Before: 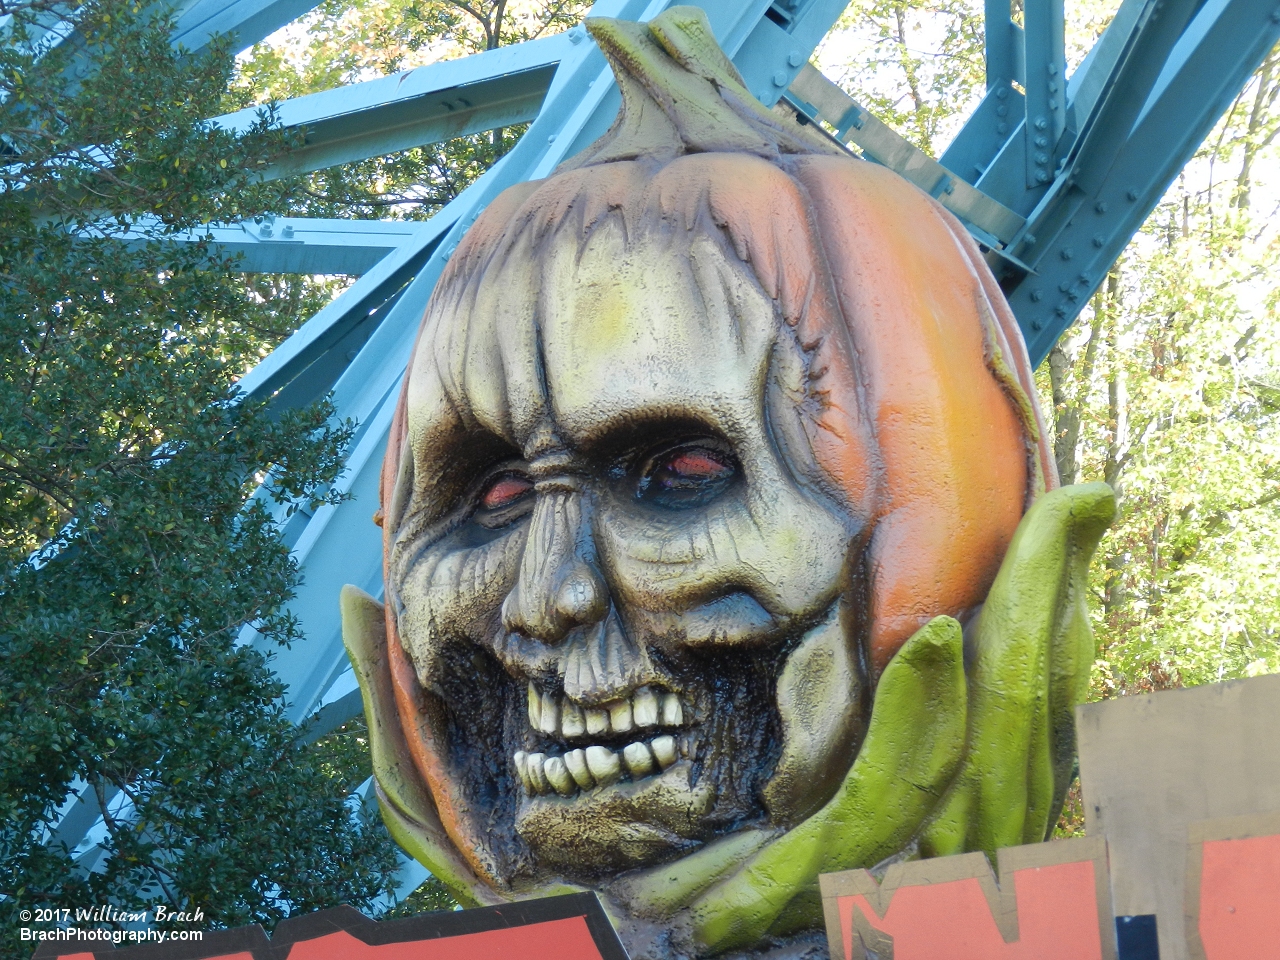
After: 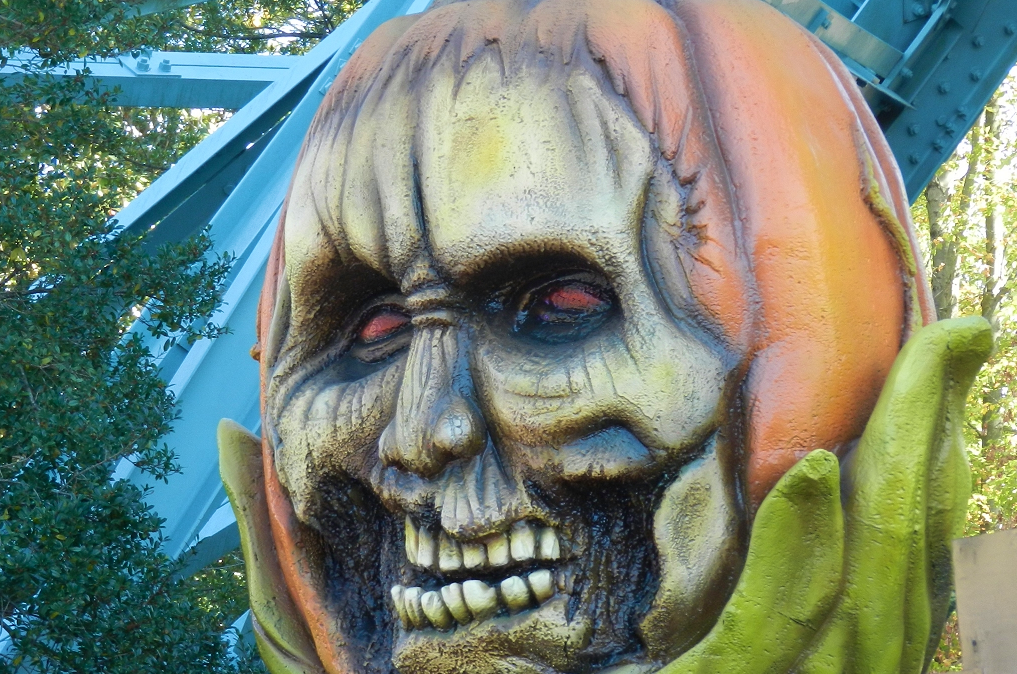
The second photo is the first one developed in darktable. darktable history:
velvia: on, module defaults
crop: left 9.662%, top 17.31%, right 10.875%, bottom 12.392%
